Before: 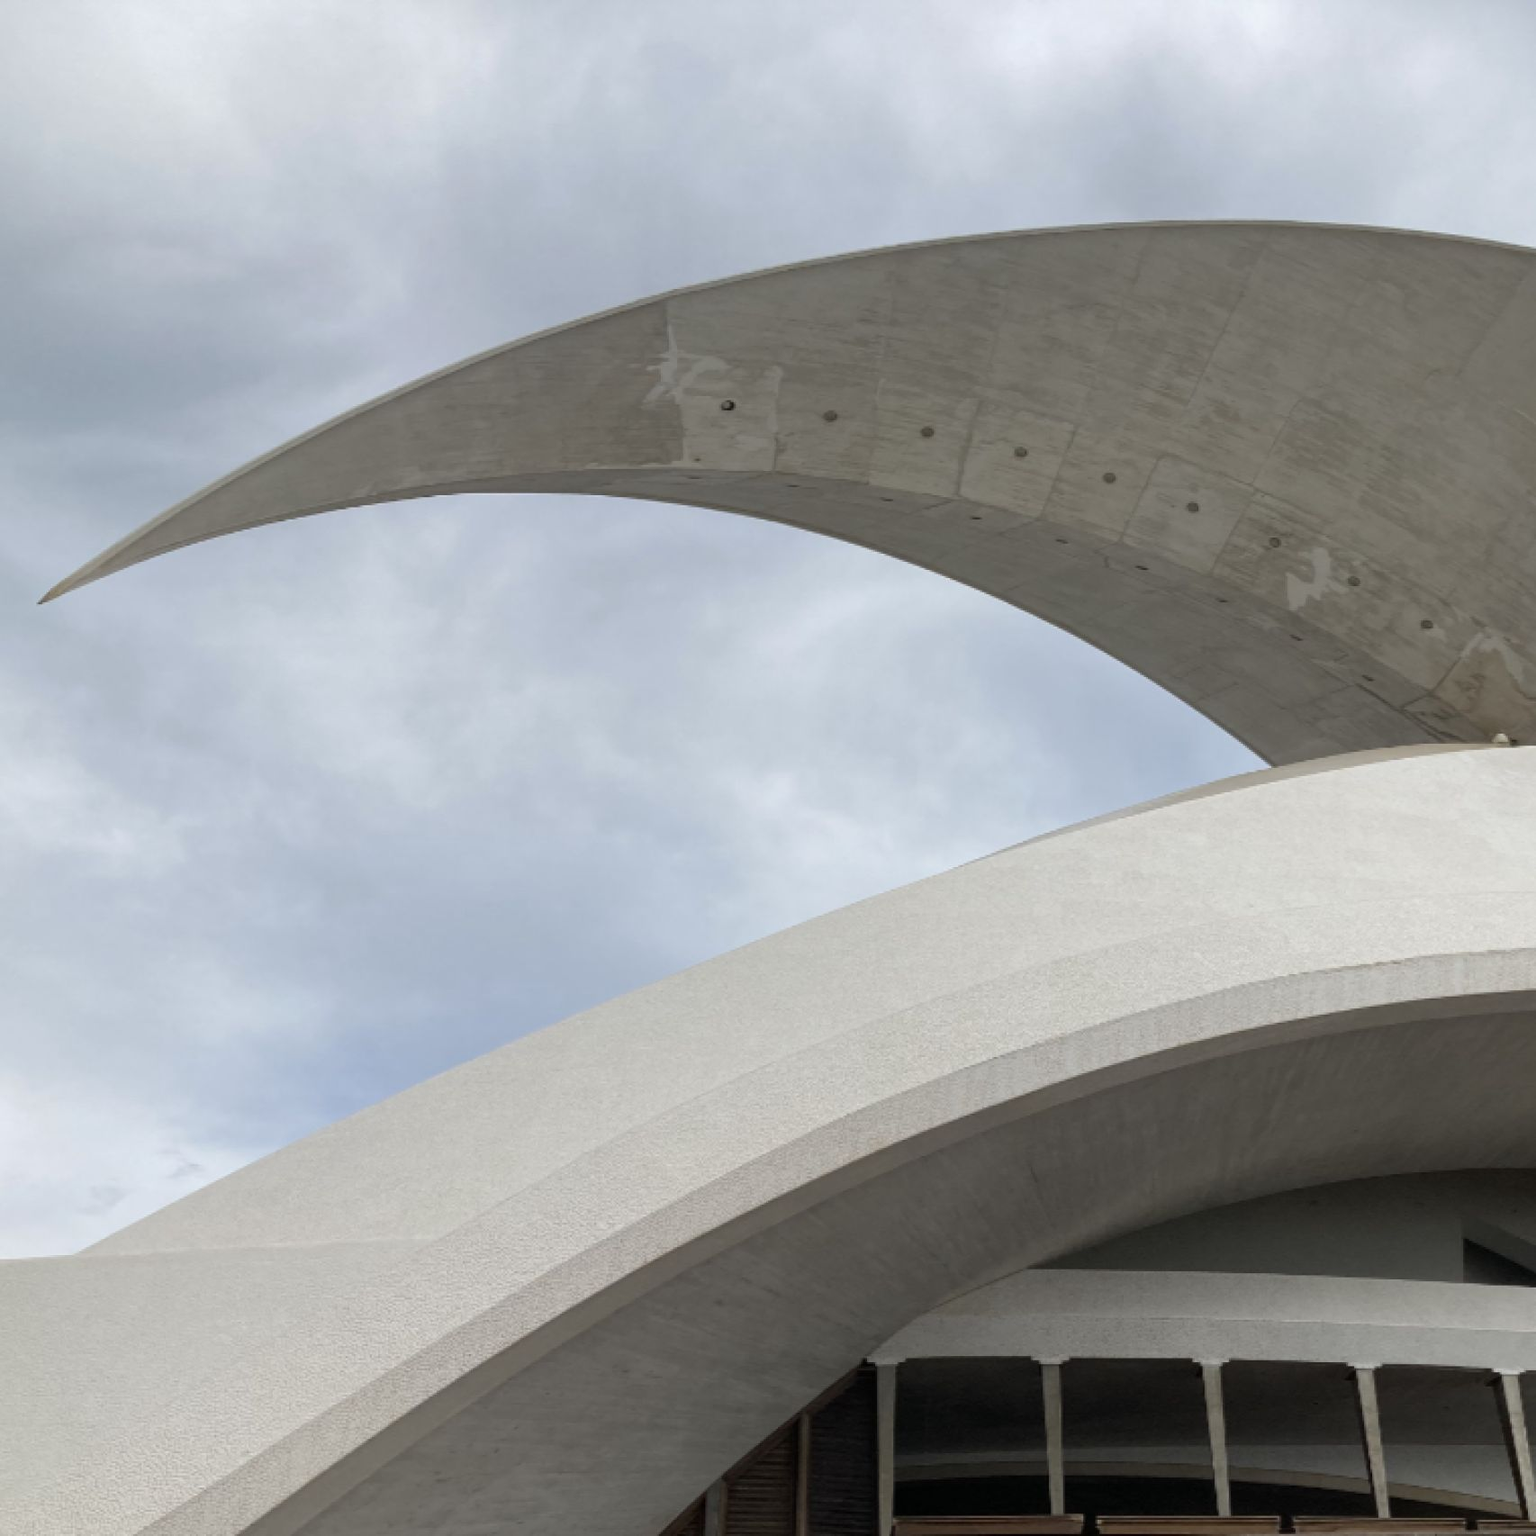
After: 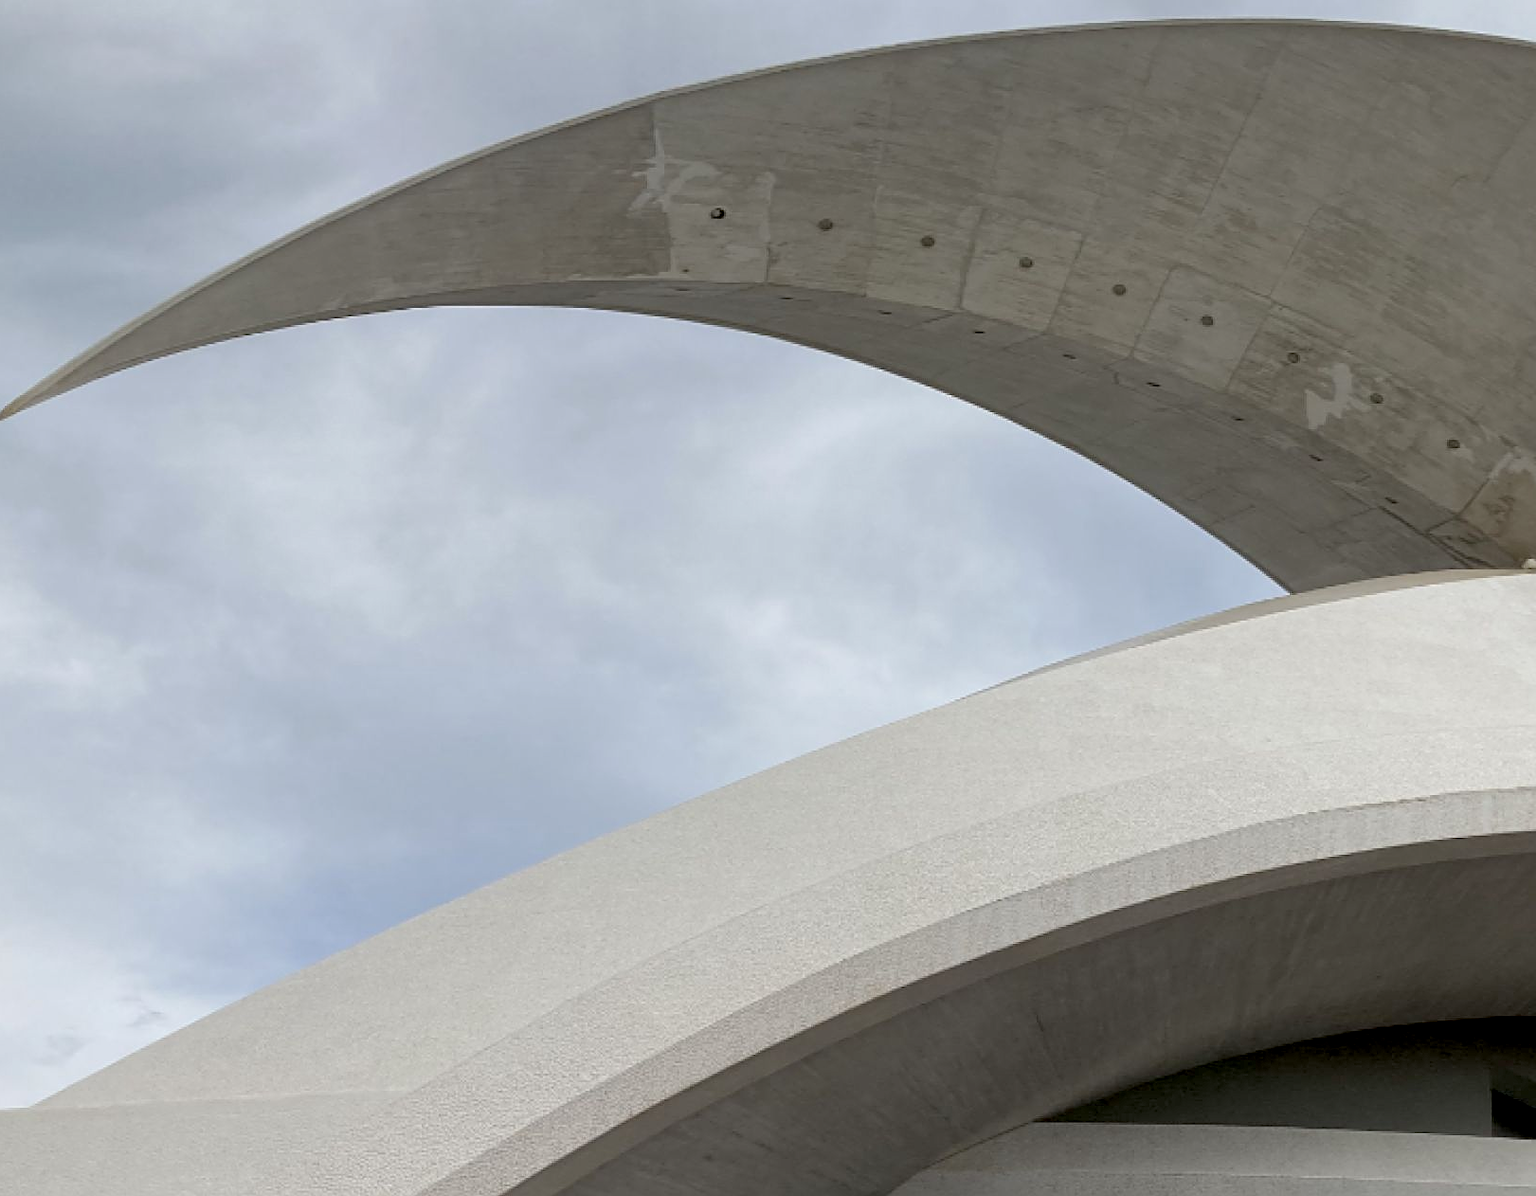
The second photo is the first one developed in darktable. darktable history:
crop and rotate: left 2.991%, top 13.302%, right 1.981%, bottom 12.636%
exposure: black level correction 0.016, exposure -0.009 EV, compensate highlight preservation false
sharpen: on, module defaults
